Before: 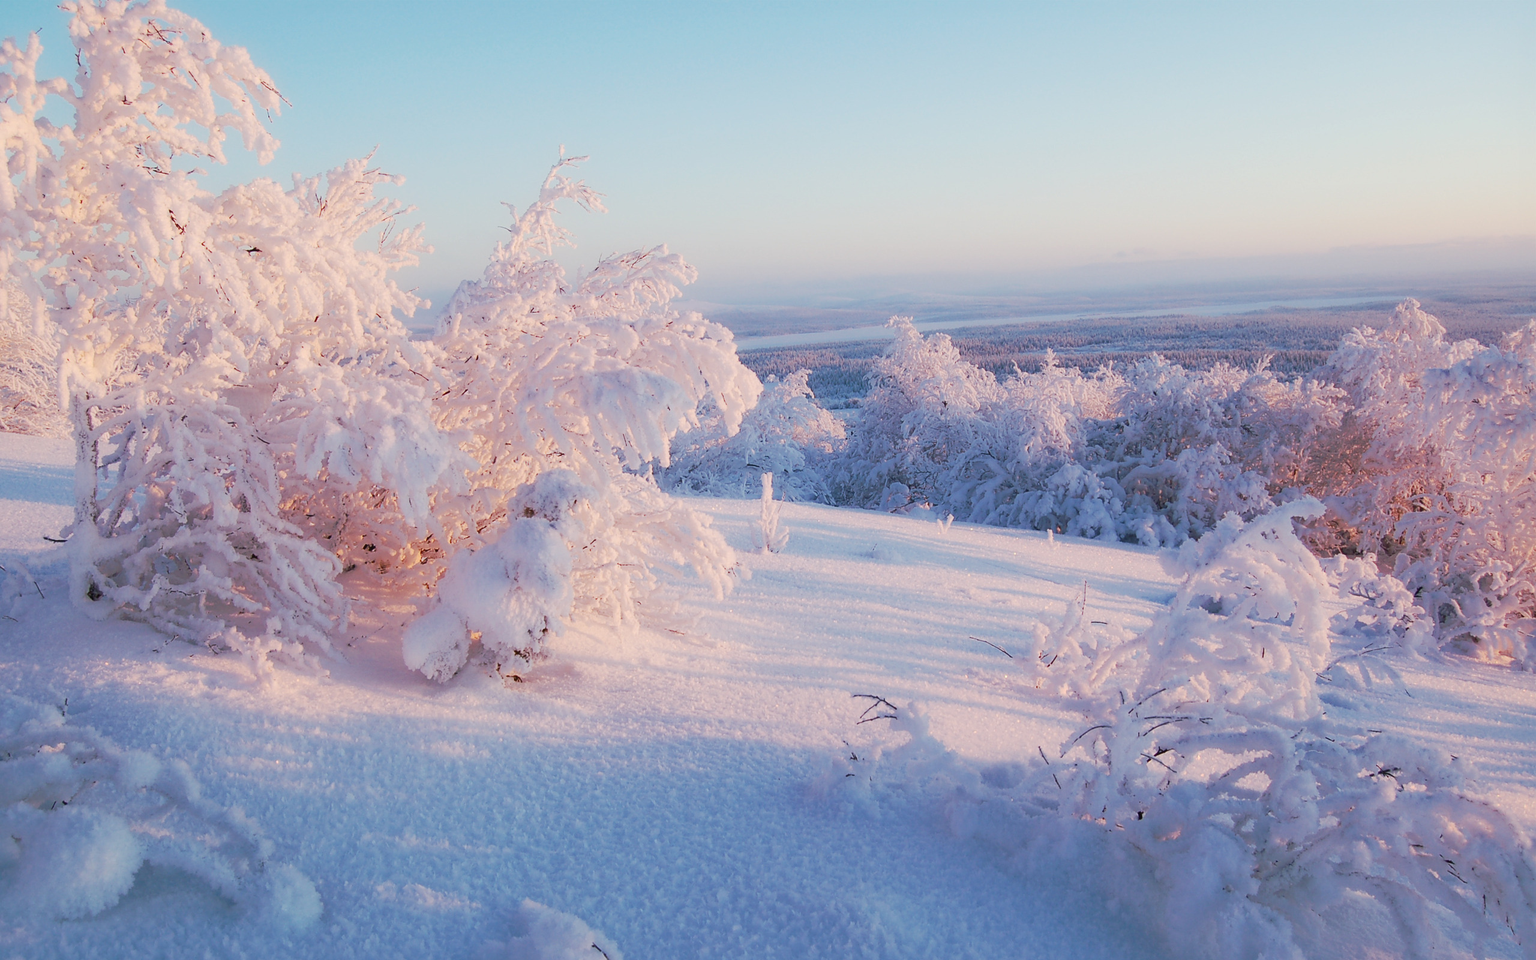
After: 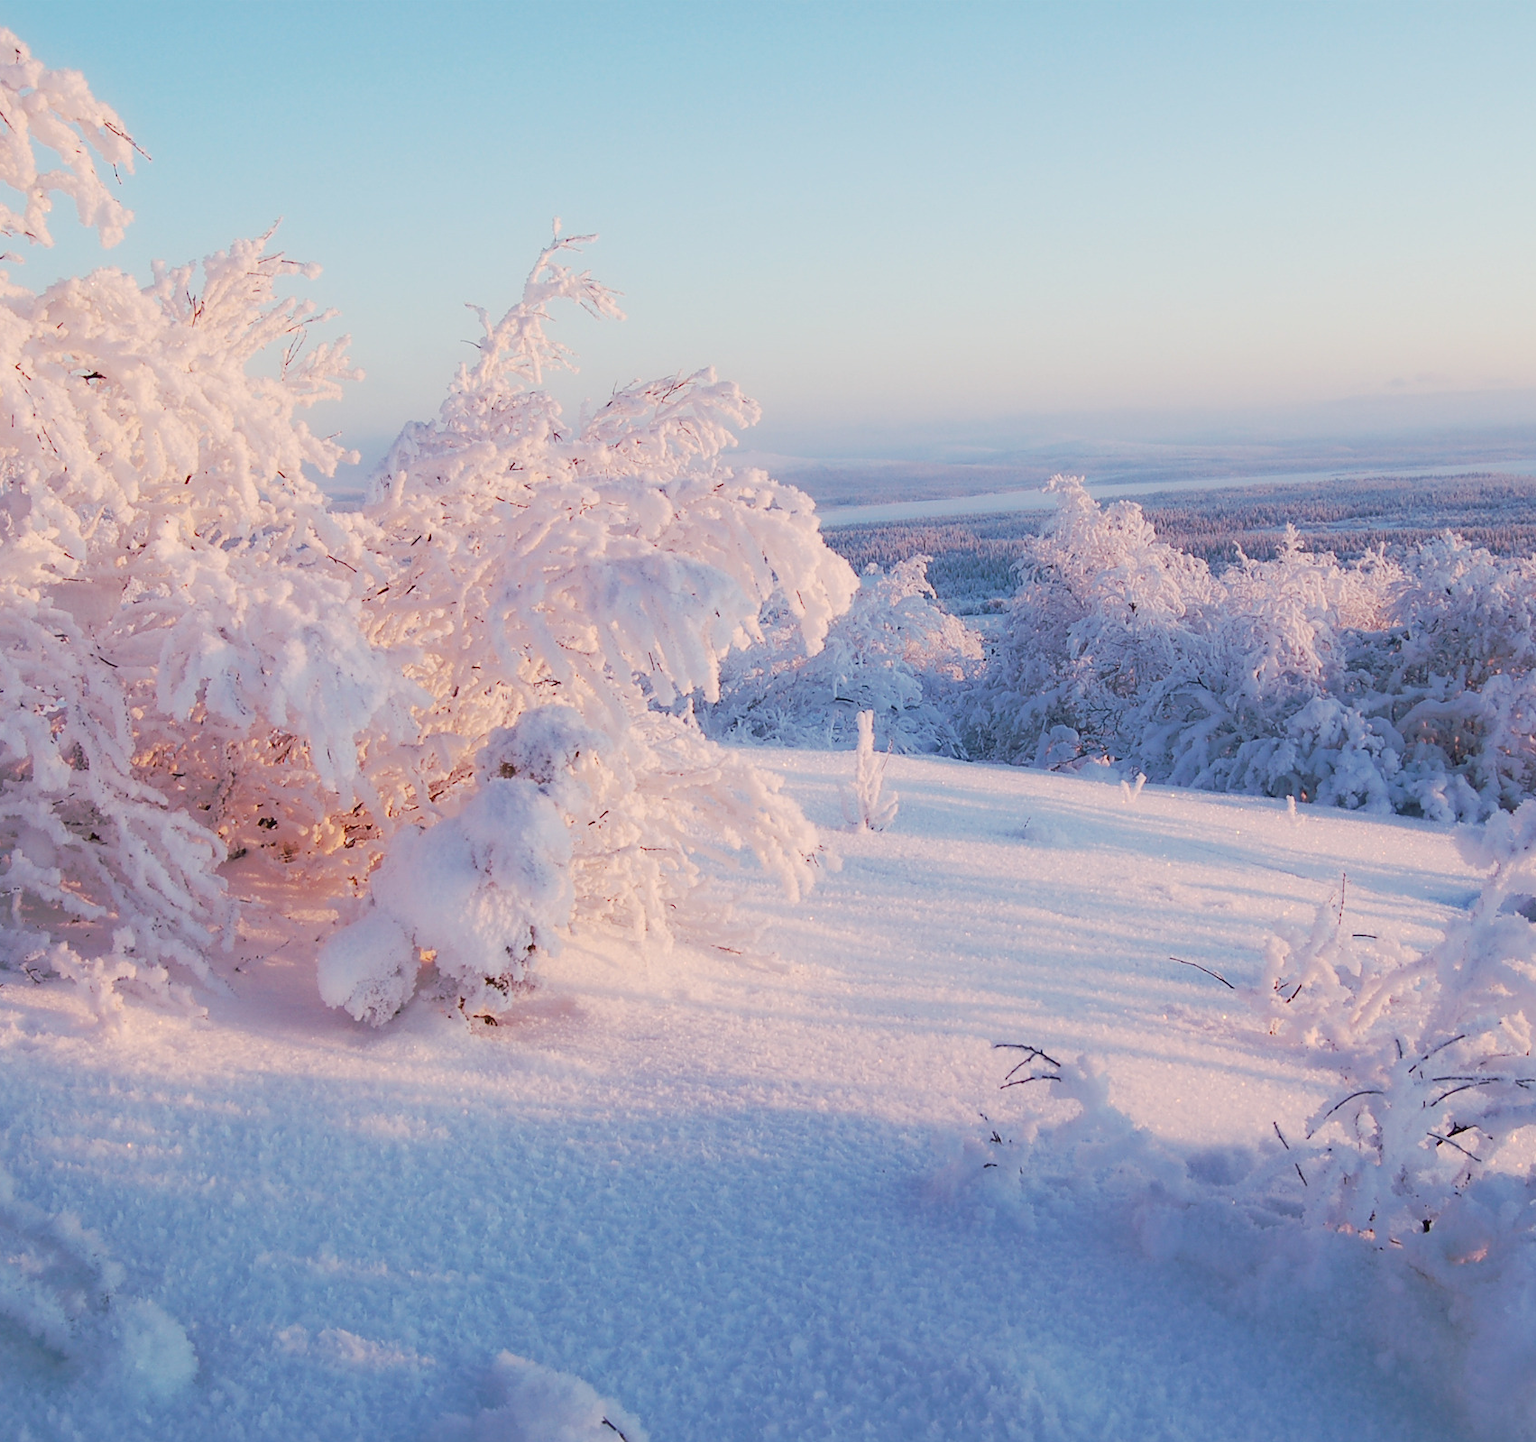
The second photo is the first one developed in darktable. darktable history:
tone equalizer: -8 EV 0.058 EV
crop and rotate: left 12.492%, right 20.955%
